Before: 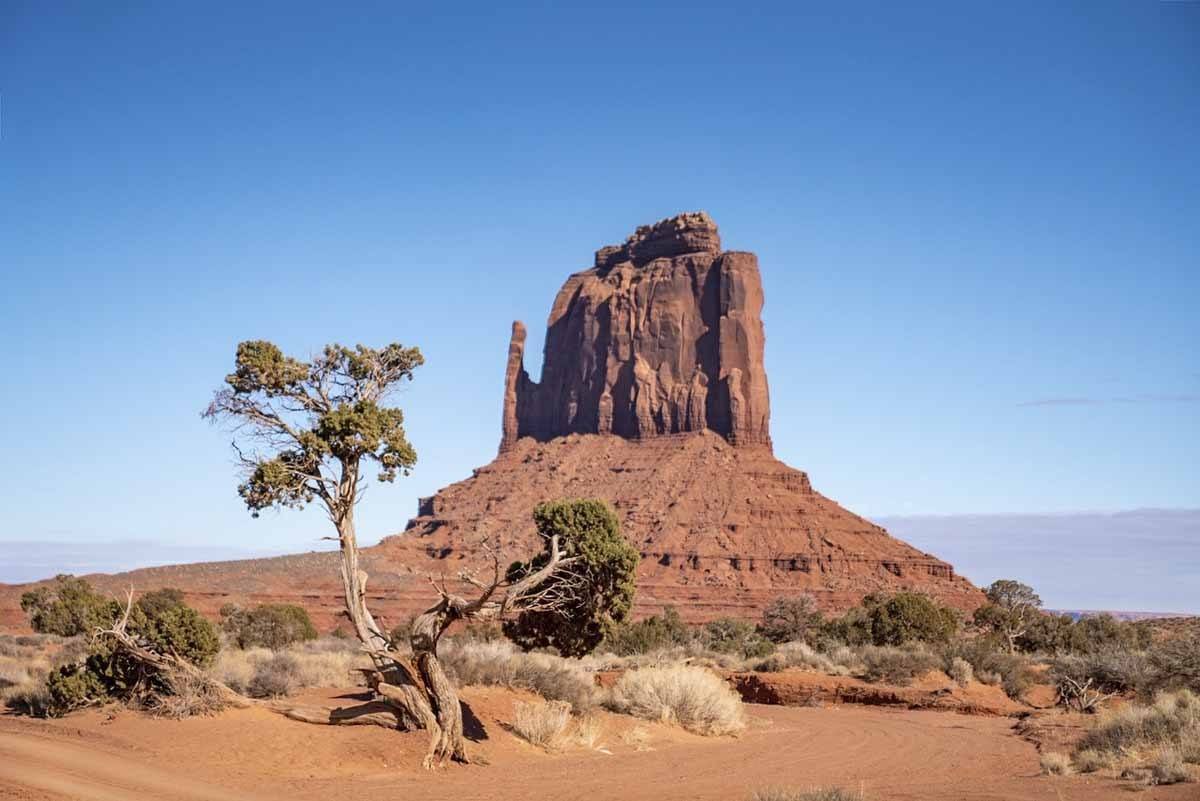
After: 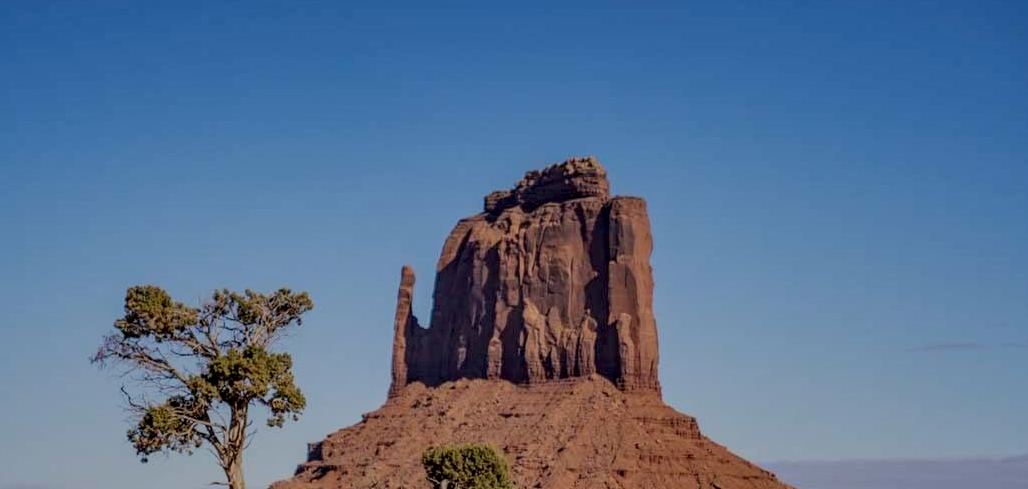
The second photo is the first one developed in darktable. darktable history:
crop and rotate: left 9.263%, top 7.105%, right 5.044%, bottom 31.744%
exposure: black level correction 0, exposure 1.195 EV, compensate highlight preservation false
color balance rgb: perceptual saturation grading › global saturation 19.704%, perceptual brilliance grading › global brilliance -48.156%, global vibrance 20%
local contrast: detail 150%
